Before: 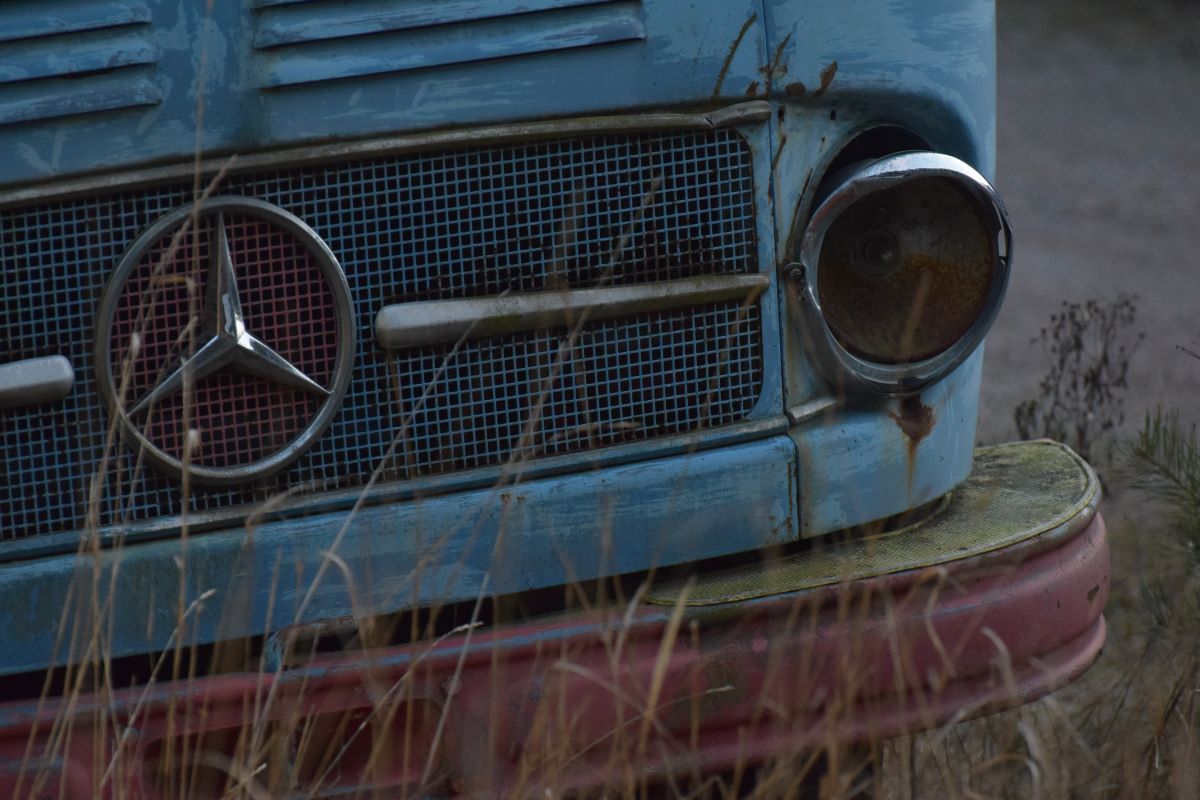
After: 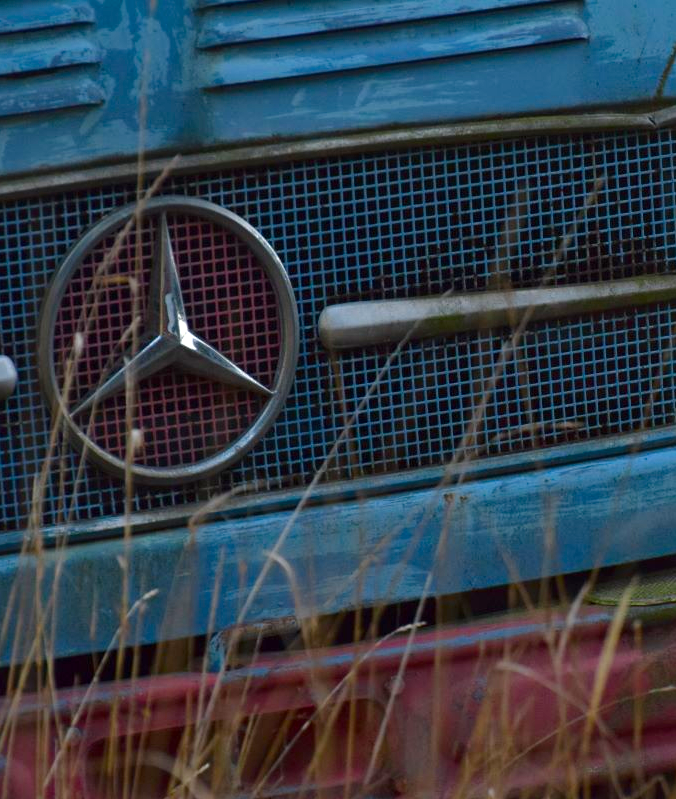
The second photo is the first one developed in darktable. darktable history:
local contrast: mode bilateral grid, contrast 21, coarseness 49, detail 119%, midtone range 0.2
base curve: preserve colors none
crop: left 4.792%, right 38.807%
exposure: black level correction 0, exposure 0.499 EV, compensate exposure bias true, compensate highlight preservation false
tone equalizer: on, module defaults
color zones: curves: ch2 [(0, 0.5) (0.143, 0.517) (0.286, 0.571) (0.429, 0.522) (0.571, 0.5) (0.714, 0.5) (0.857, 0.5) (1, 0.5)]
color balance rgb: perceptual saturation grading › global saturation 20%, perceptual saturation grading › highlights -25.198%, perceptual saturation grading › shadows 25.68%, global vibrance 20%
